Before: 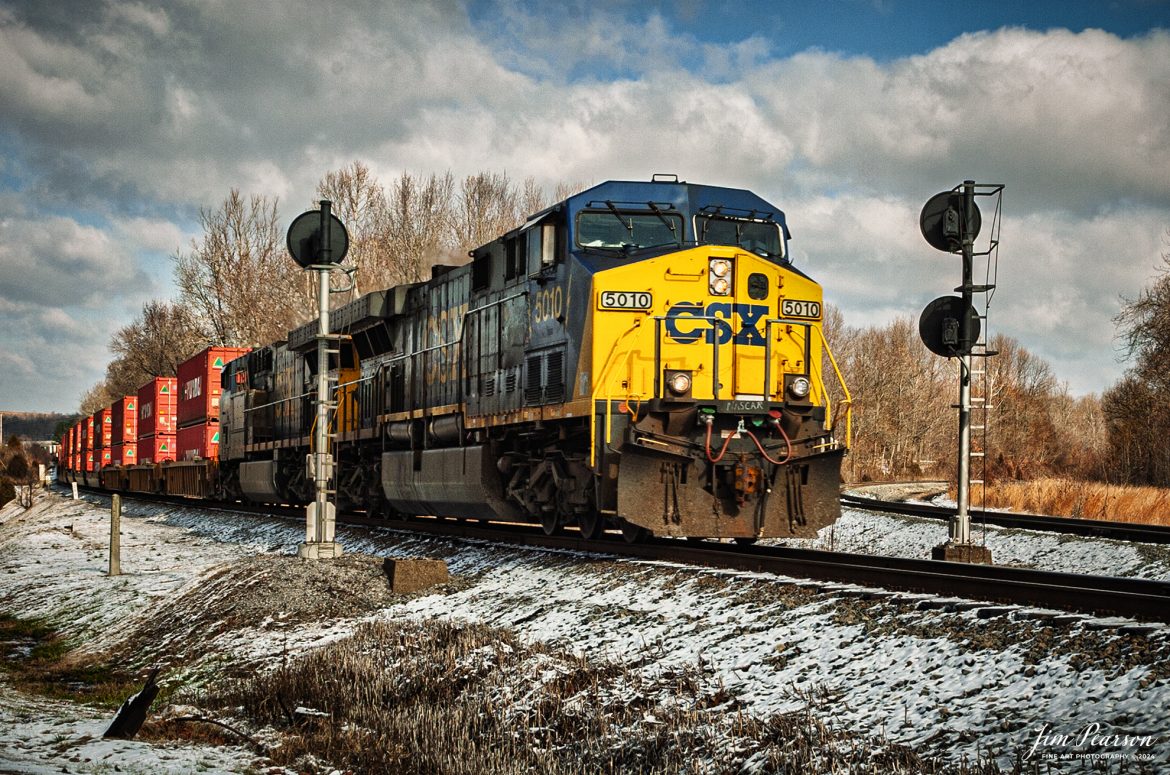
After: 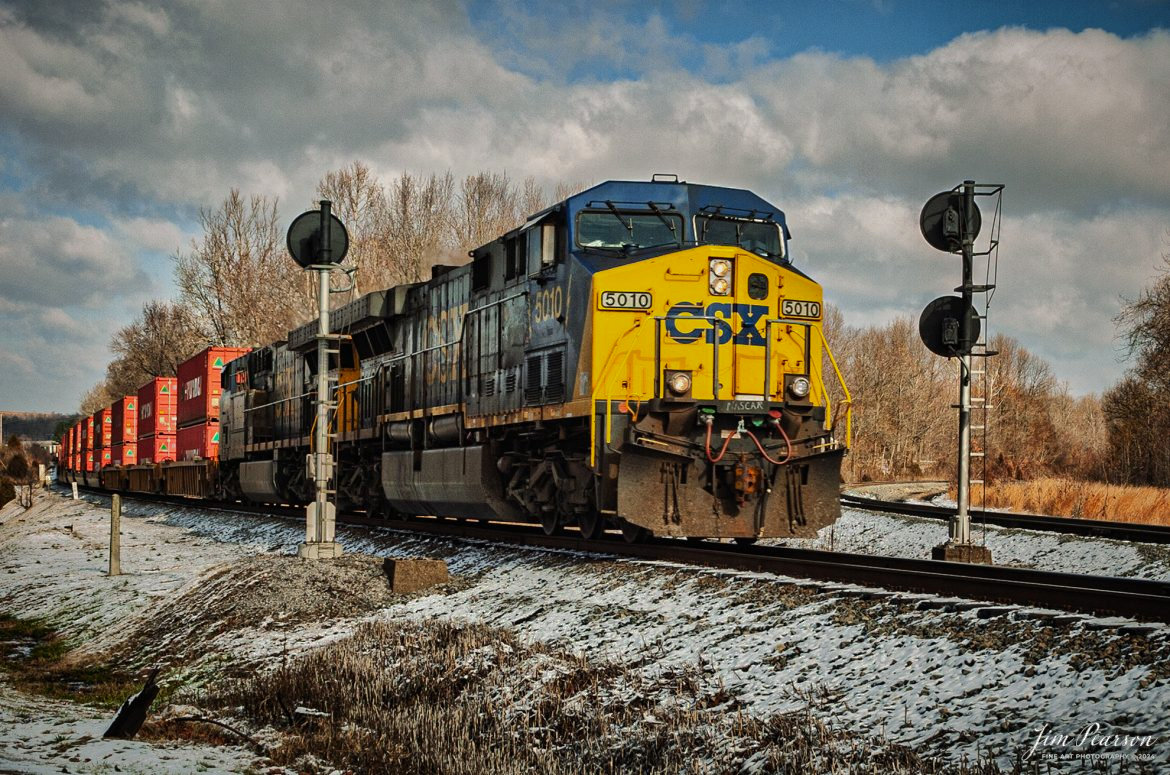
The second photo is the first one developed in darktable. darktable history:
shadows and highlights: shadows -19.91, highlights -73.15
exposure: black level correction 0, compensate exposure bias true, compensate highlight preservation false
